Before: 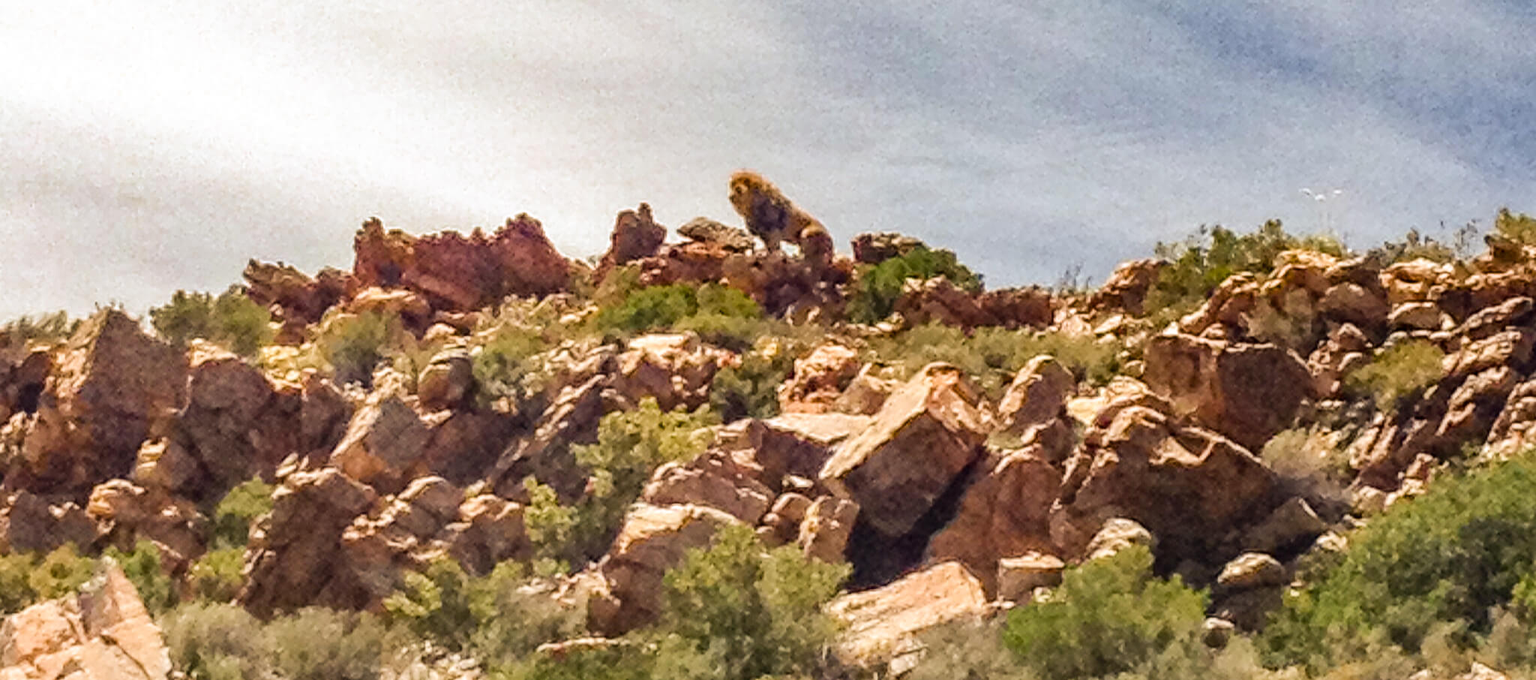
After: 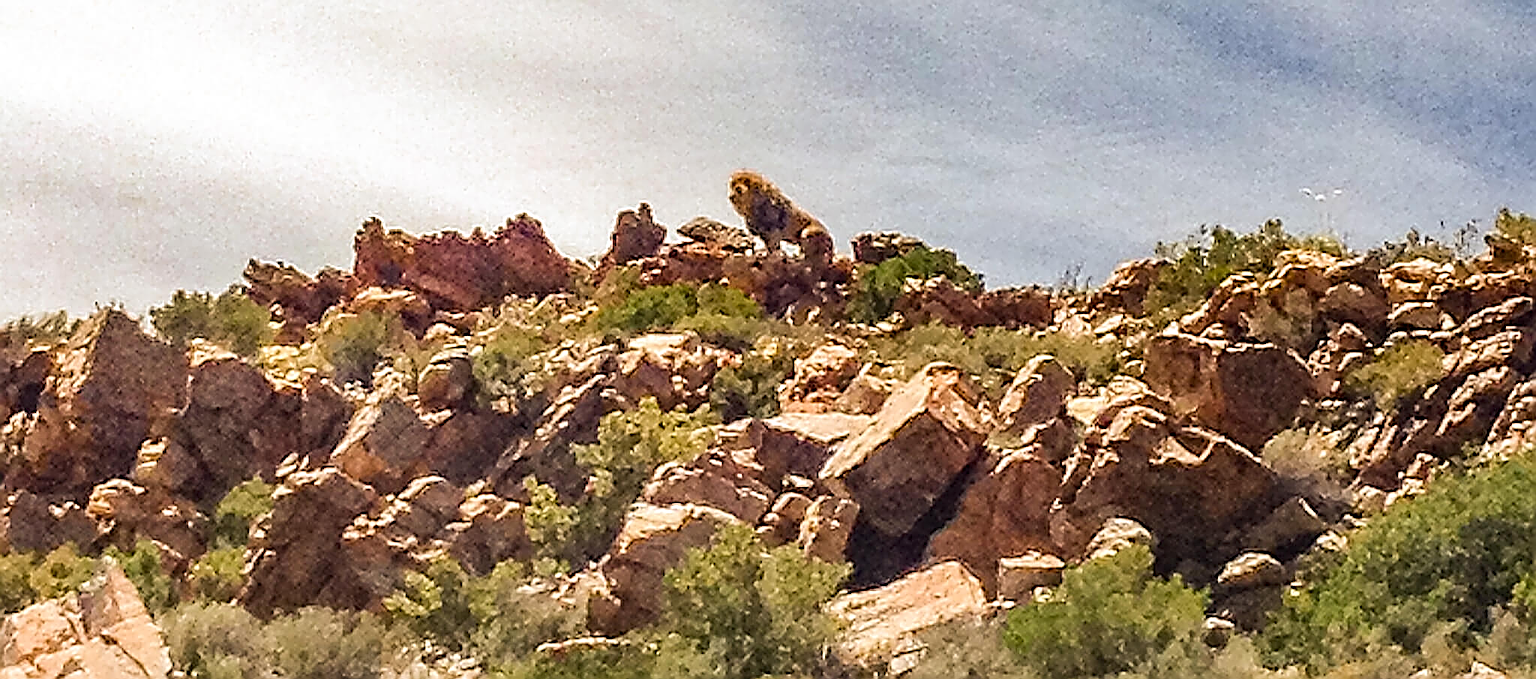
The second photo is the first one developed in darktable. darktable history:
sharpen: amount 1.853
